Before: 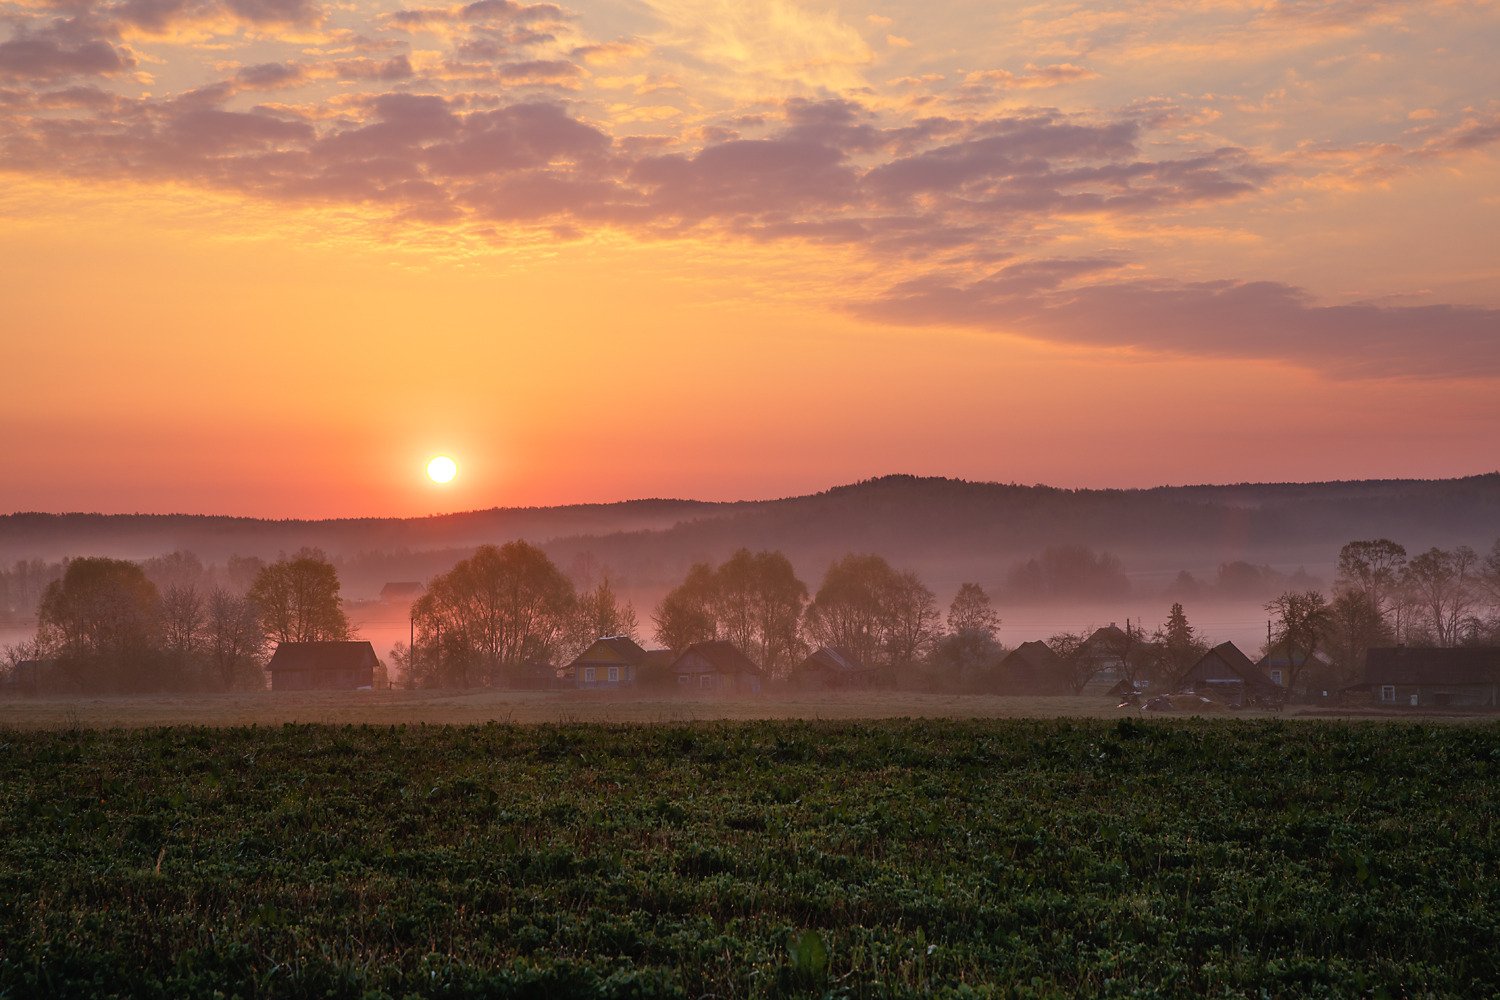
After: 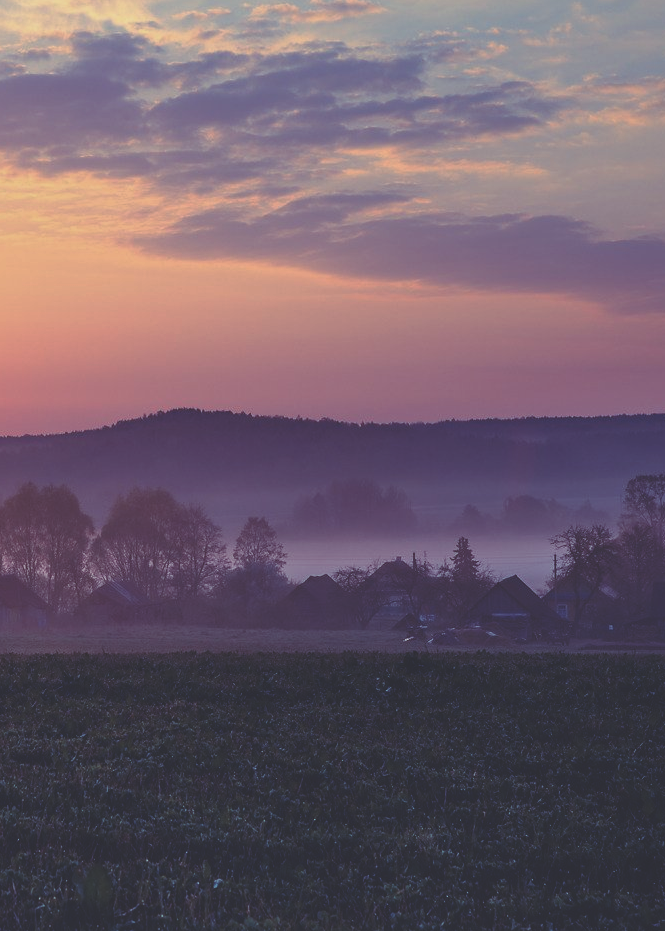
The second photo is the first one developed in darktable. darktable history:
local contrast: mode bilateral grid, contrast 100, coarseness 100, detail 108%, midtone range 0.2
rgb curve: curves: ch0 [(0, 0.186) (0.314, 0.284) (0.576, 0.466) (0.805, 0.691) (0.936, 0.886)]; ch1 [(0, 0.186) (0.314, 0.284) (0.581, 0.534) (0.771, 0.746) (0.936, 0.958)]; ch2 [(0, 0.216) (0.275, 0.39) (1, 1)], mode RGB, independent channels, compensate middle gray true, preserve colors none
crop: left 47.628%, top 6.643%, right 7.874%
